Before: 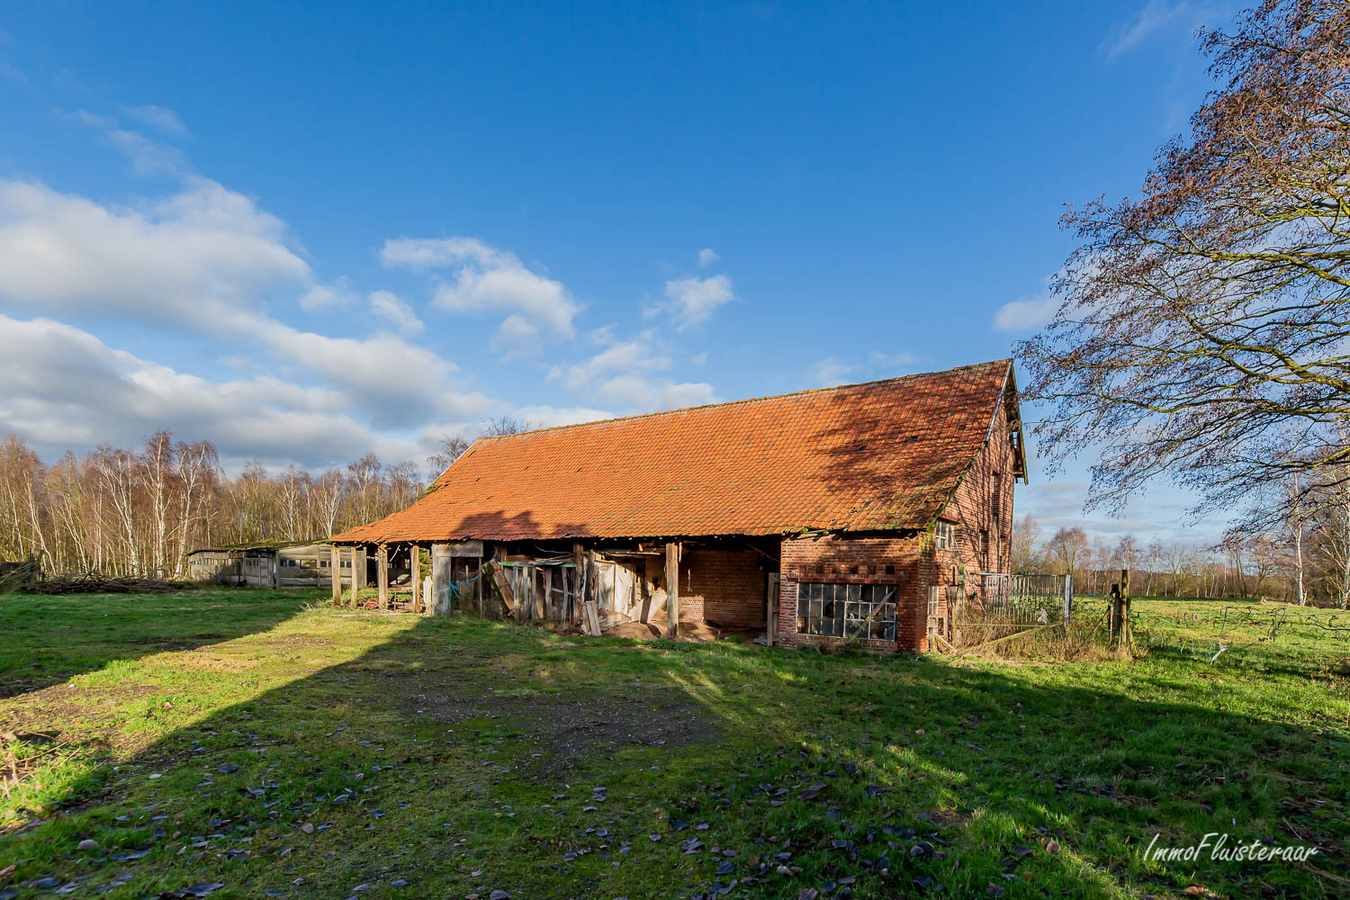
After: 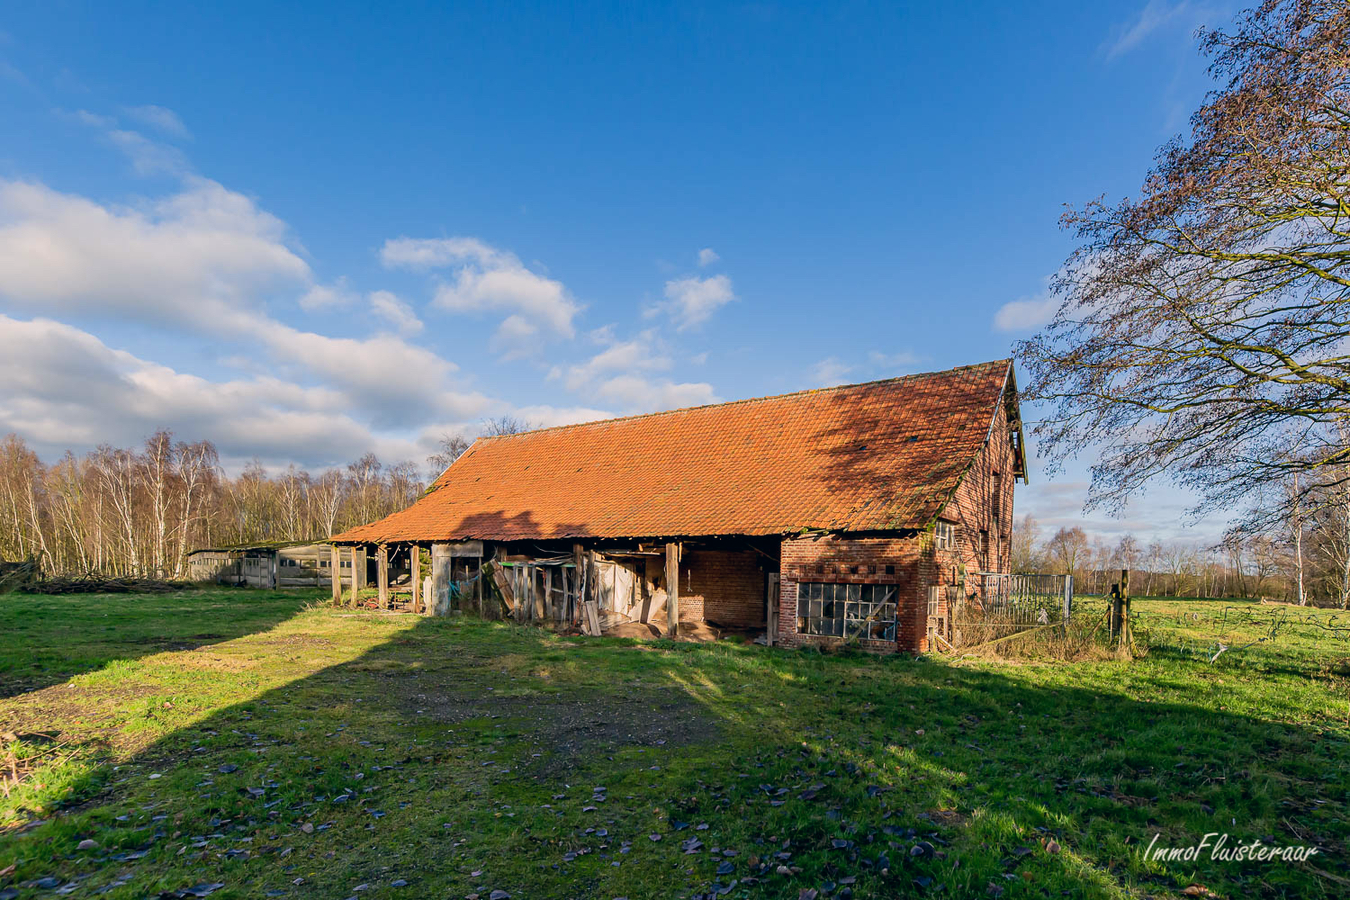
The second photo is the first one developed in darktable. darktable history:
exposure: compensate highlight preservation false
color correction: highlights a* 5.38, highlights b* 5.3, shadows a* -4.26, shadows b* -5.11
